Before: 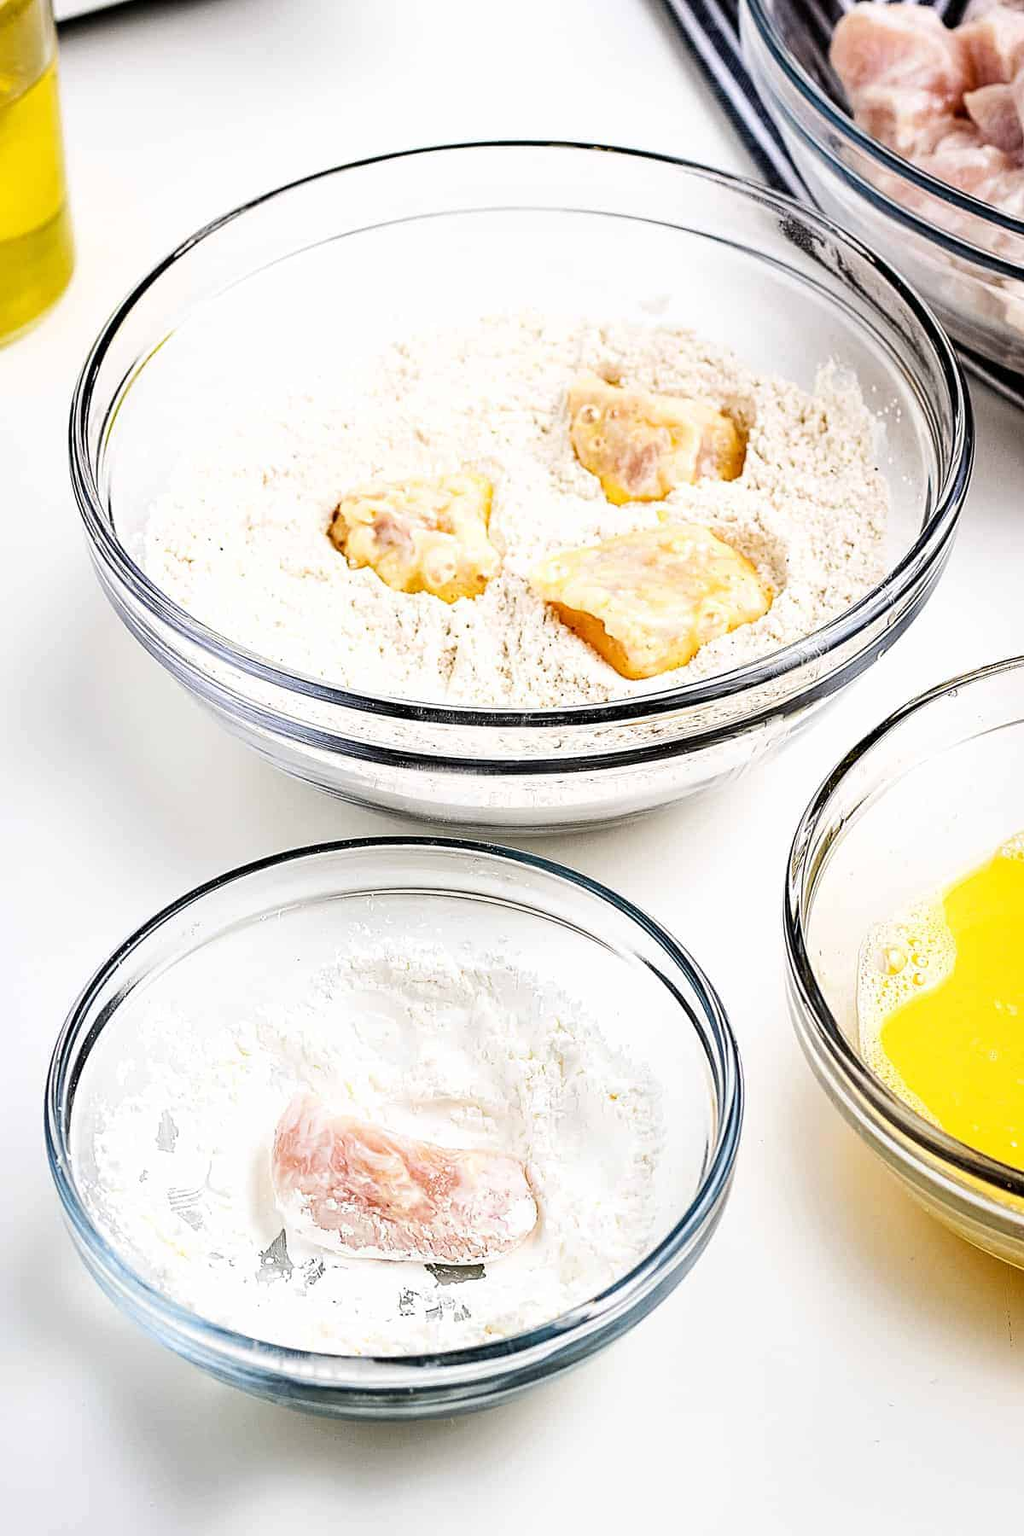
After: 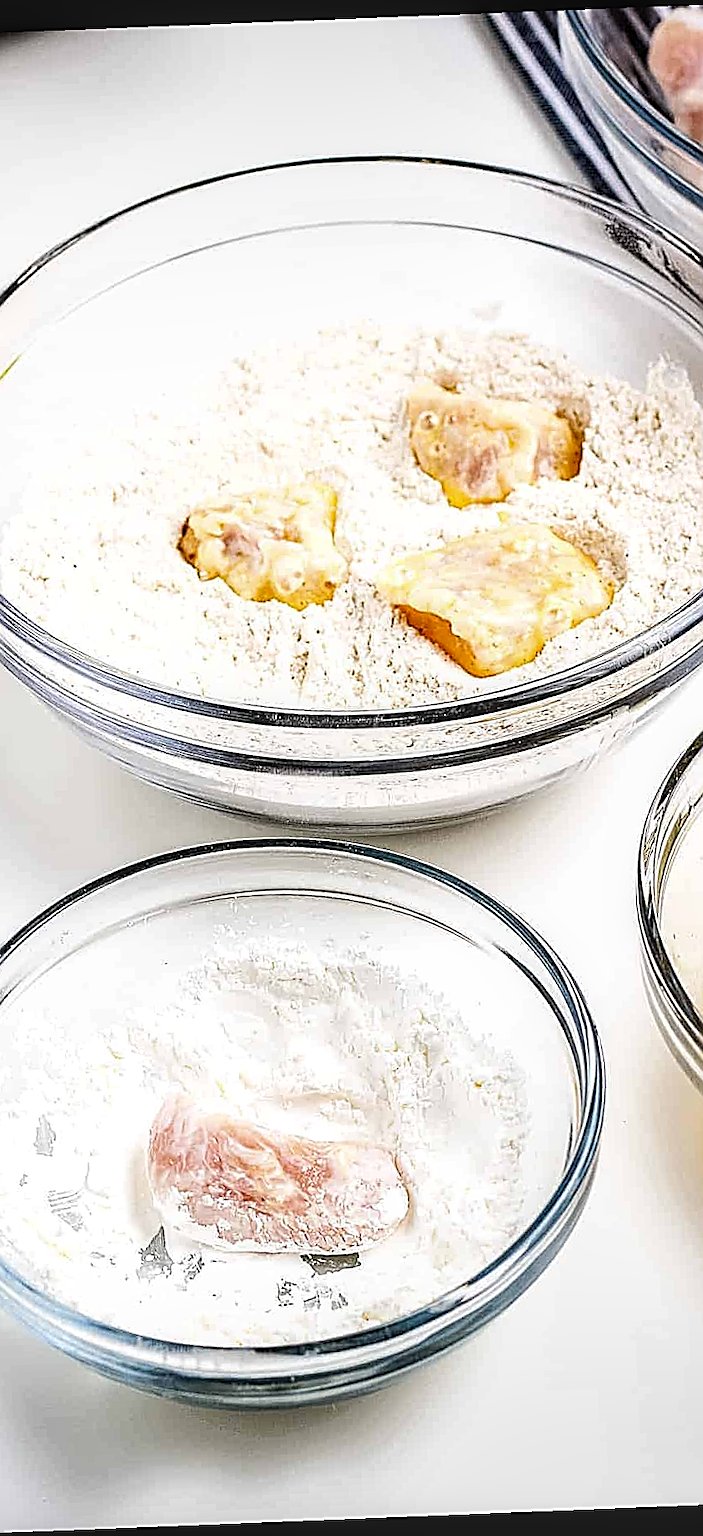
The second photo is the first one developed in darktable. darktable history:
rotate and perspective: rotation -2.29°, automatic cropping off
local contrast: detail 130%
sharpen: amount 1
crop: left 15.419%, right 17.914%
